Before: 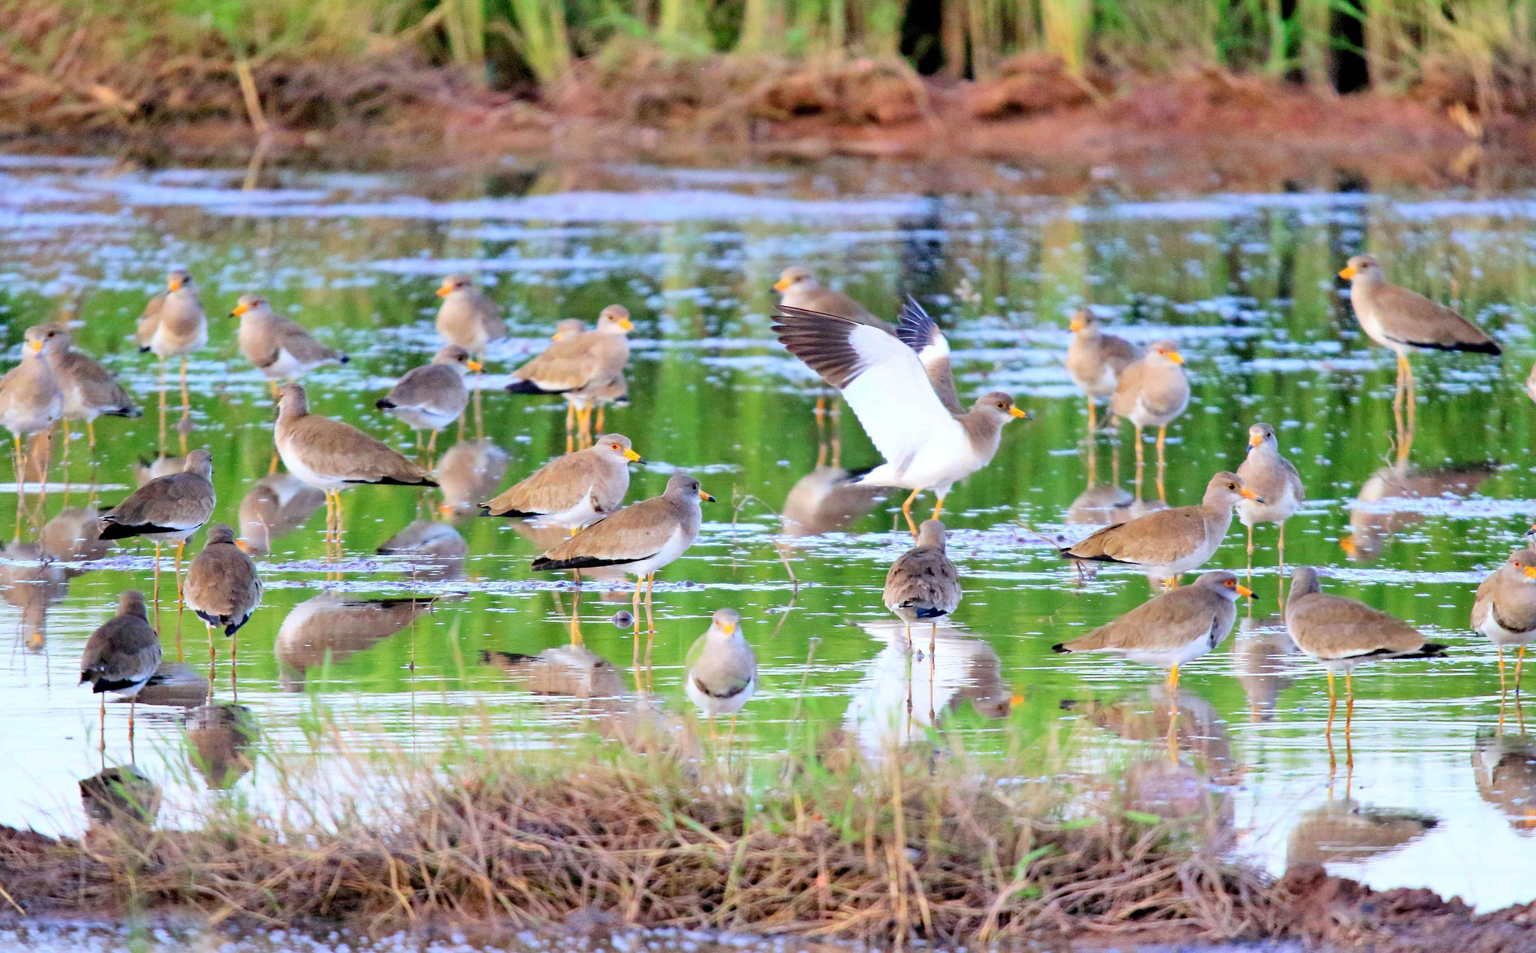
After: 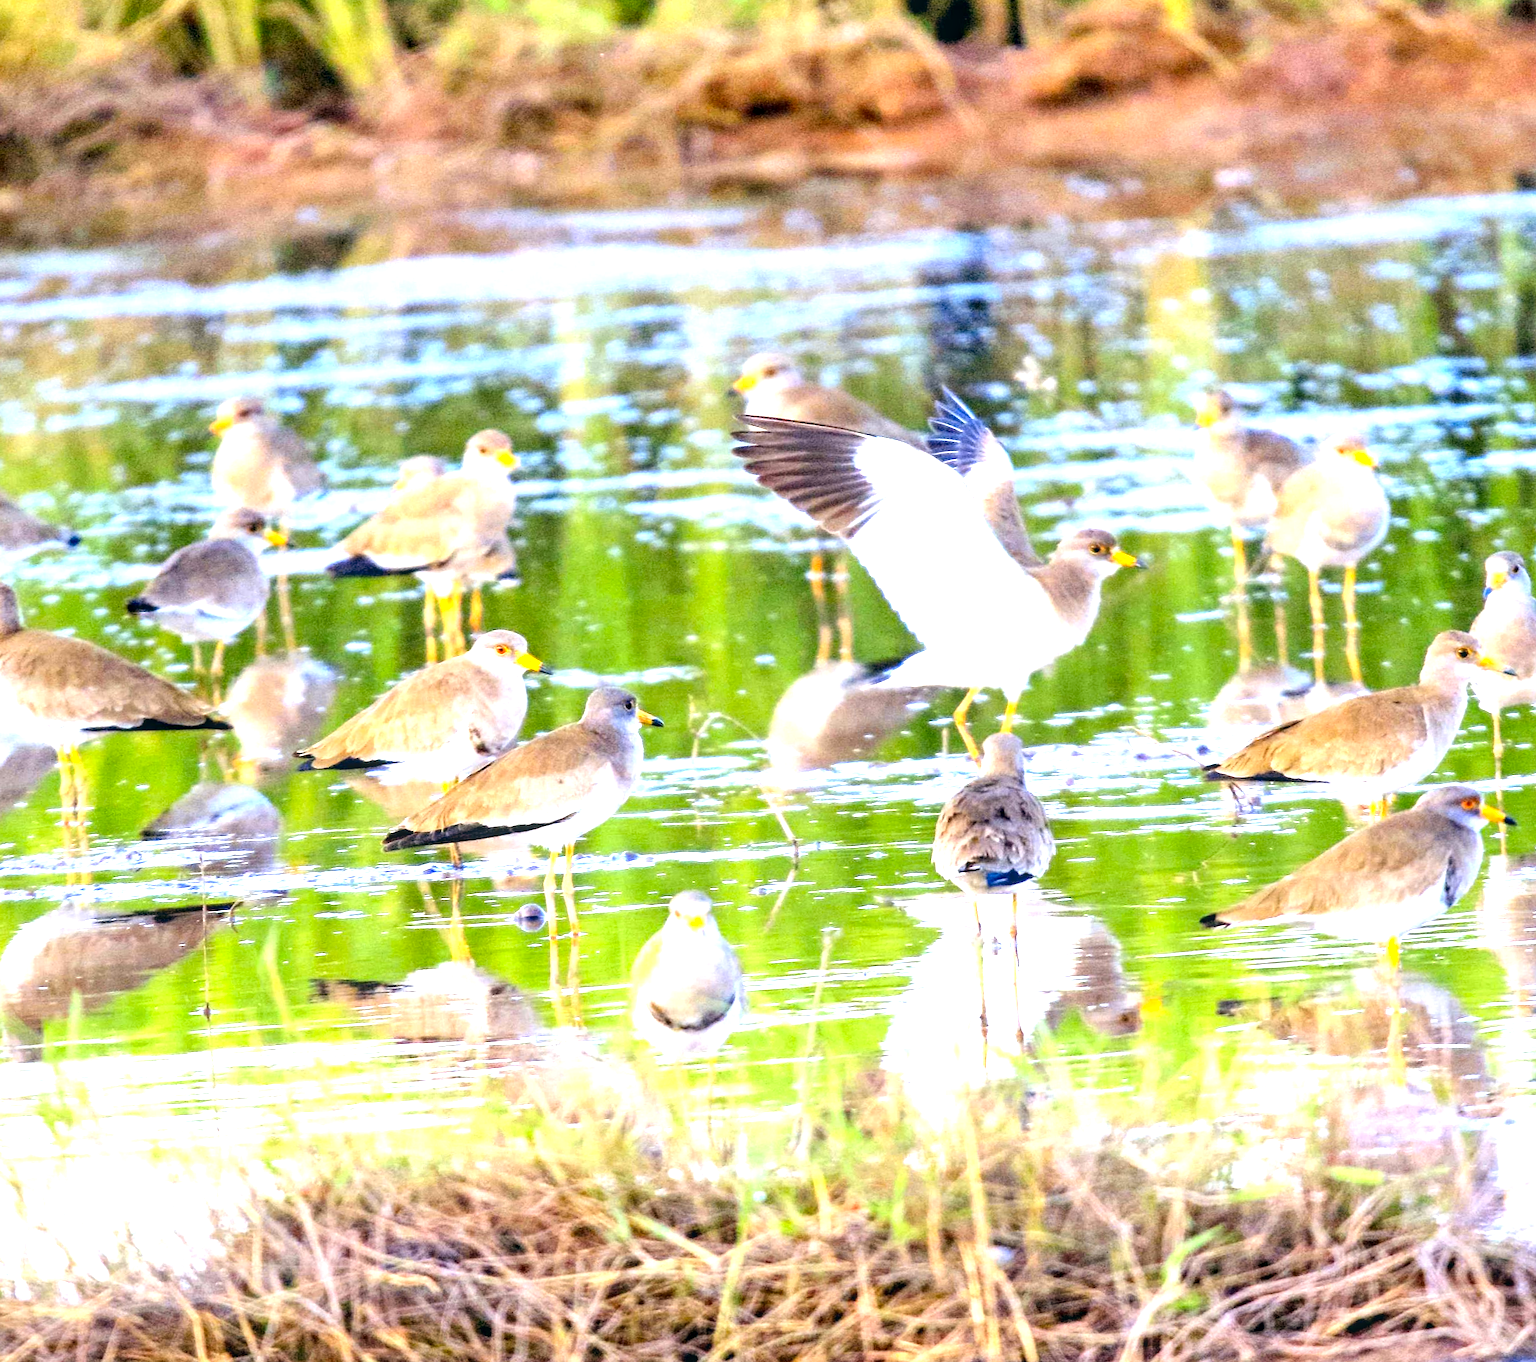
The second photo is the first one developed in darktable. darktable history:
local contrast: on, module defaults
color balance: lift [1, 0.998, 1.001, 1.002], gamma [1, 1.02, 1, 0.98], gain [1, 1.02, 1.003, 0.98]
rotate and perspective: rotation -3.52°, crop left 0.036, crop right 0.964, crop top 0.081, crop bottom 0.919
exposure: black level correction 0, exposure 1.1 EV, compensate exposure bias true, compensate highlight preservation false
color contrast: green-magenta contrast 0.85, blue-yellow contrast 1.25, unbound 0
crop and rotate: left 17.732%, right 15.423%
